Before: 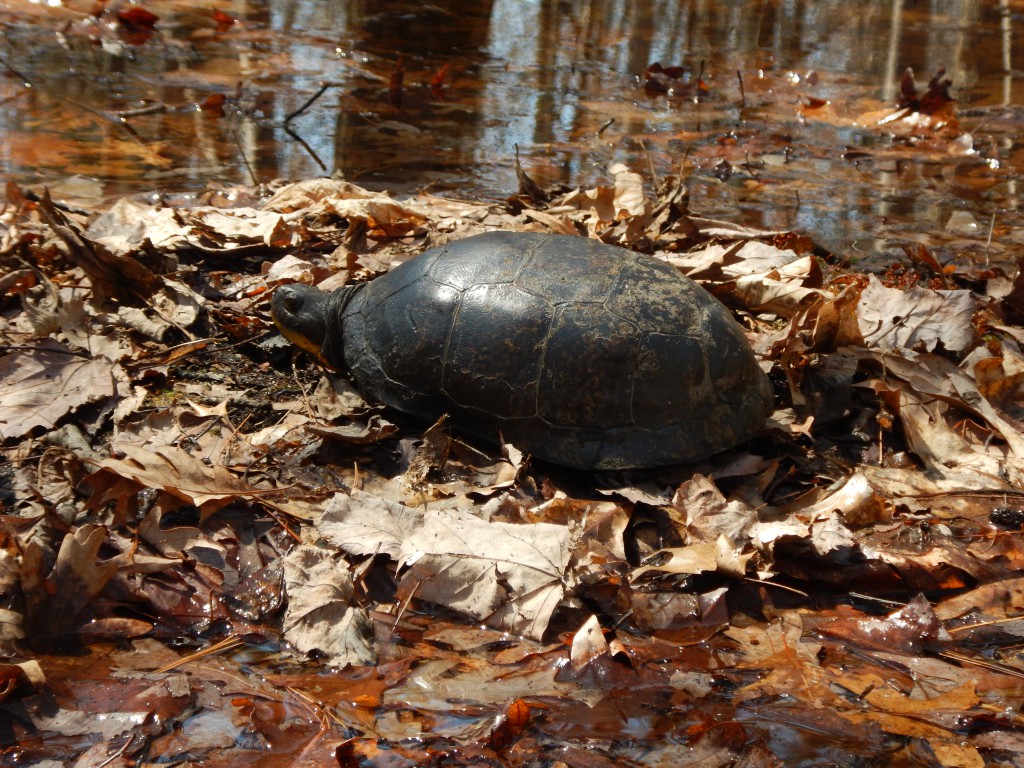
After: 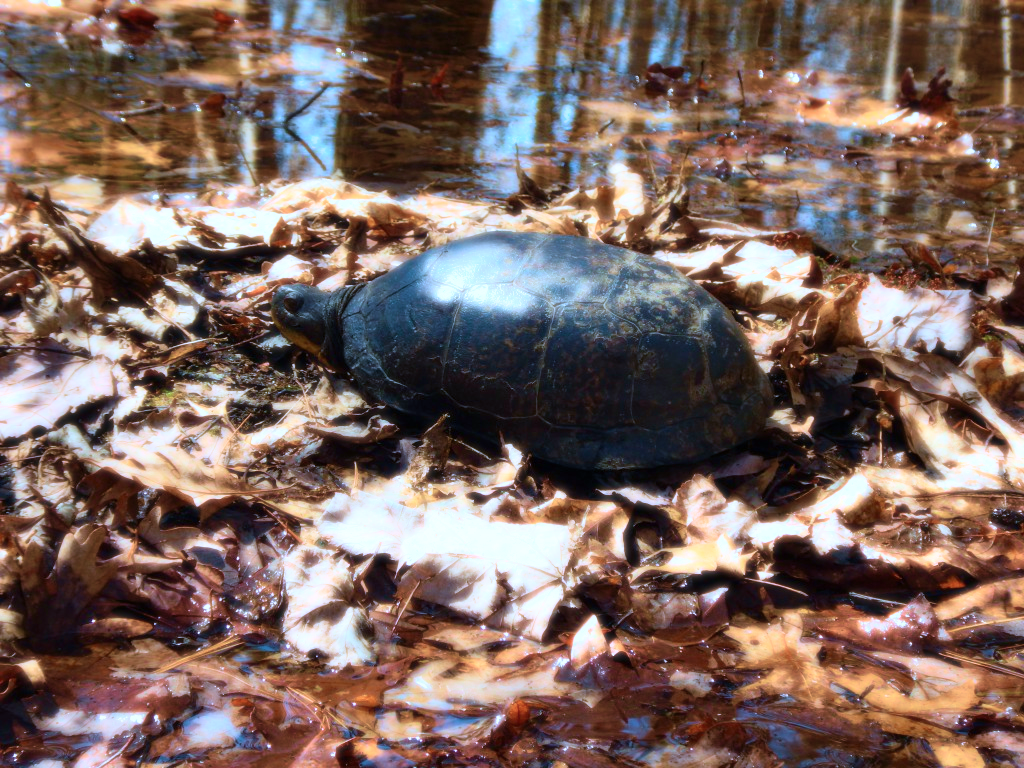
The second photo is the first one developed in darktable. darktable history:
velvia: strength 75%
color calibration: illuminant custom, x 0.39, y 0.392, temperature 3856.94 K
bloom: size 0%, threshold 54.82%, strength 8.31%
